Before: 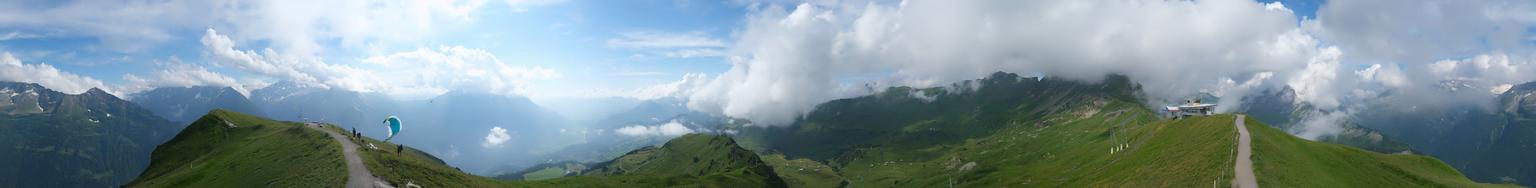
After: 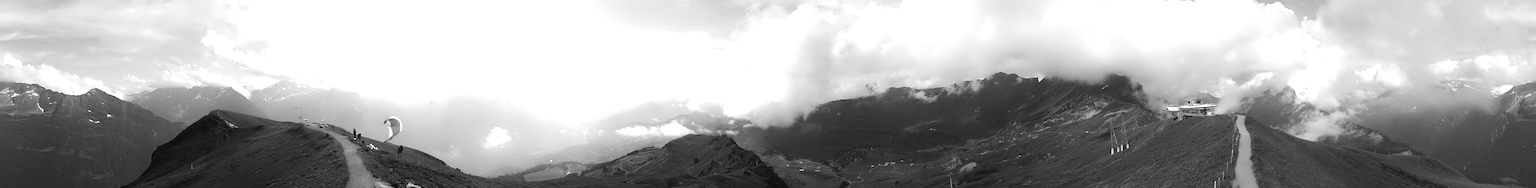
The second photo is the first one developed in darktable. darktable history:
sharpen: on, module defaults
tone equalizer: -8 EV -0.75 EV, -7 EV -0.7 EV, -6 EV -0.6 EV, -5 EV -0.4 EV, -3 EV 0.4 EV, -2 EV 0.6 EV, -1 EV 0.7 EV, +0 EV 0.75 EV, edges refinement/feathering 500, mask exposure compensation -1.57 EV, preserve details no
color calibration: output gray [0.25, 0.35, 0.4, 0], x 0.383, y 0.372, temperature 3905.17 K
